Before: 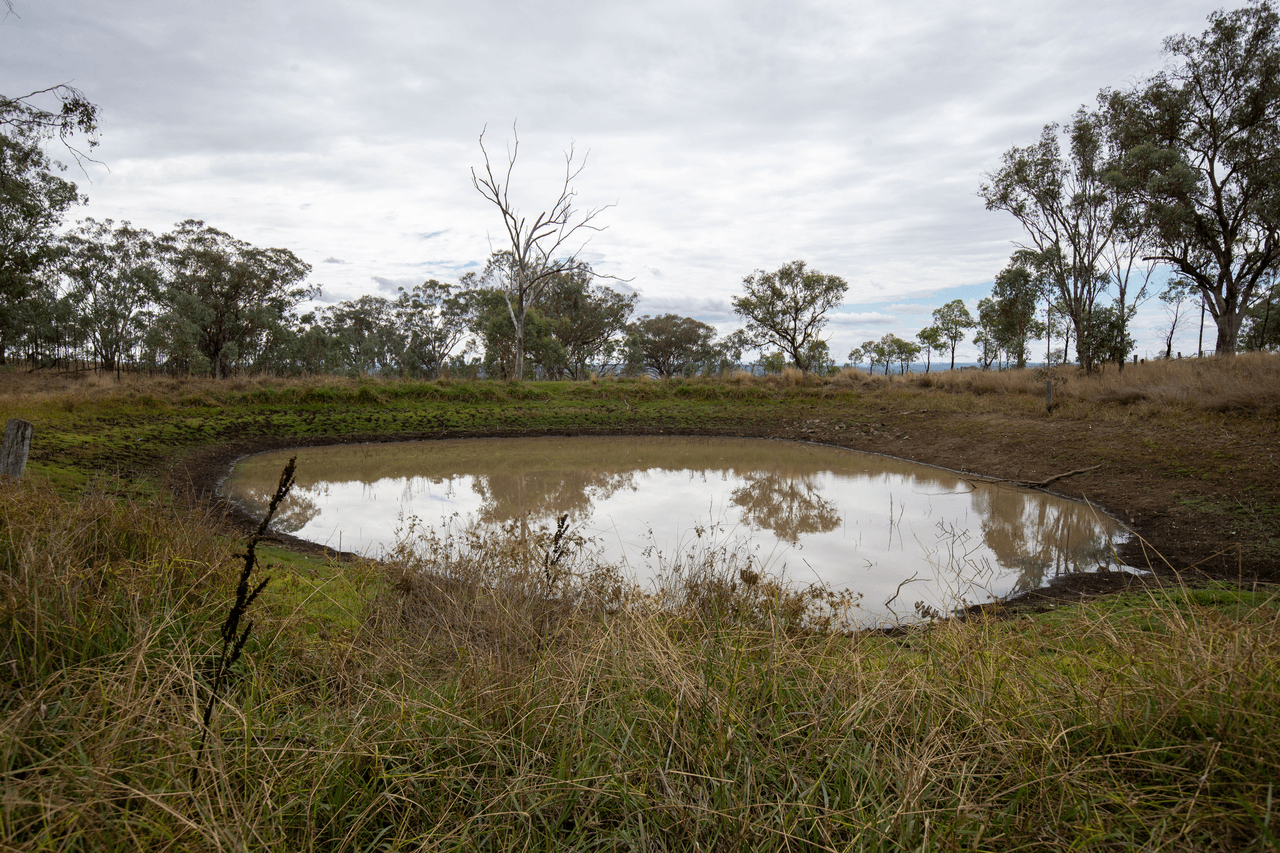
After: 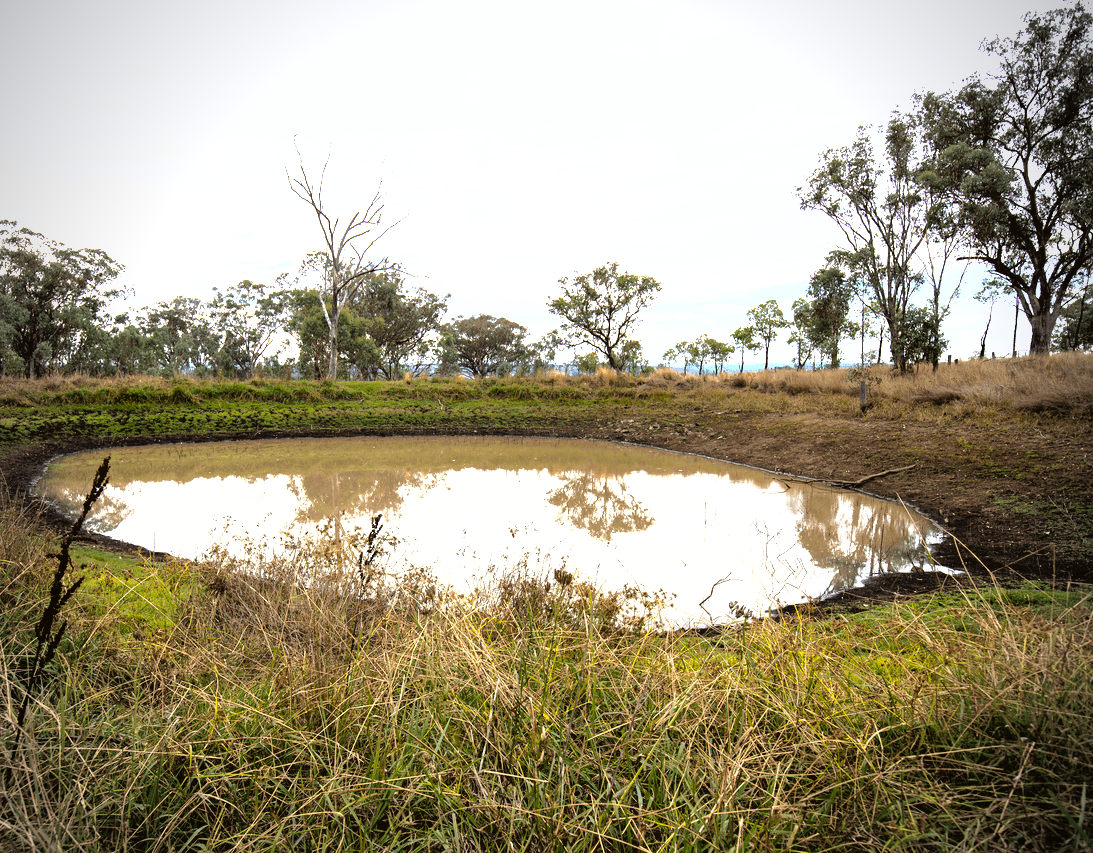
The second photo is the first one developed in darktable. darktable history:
tone equalizer: on, module defaults
exposure: black level correction 0, exposure 1.1 EV, compensate exposure bias true, compensate highlight preservation false
tone curve: curves: ch0 [(0, 0.016) (0.11, 0.039) (0.259, 0.235) (0.383, 0.437) (0.499, 0.597) (0.733, 0.867) (0.843, 0.948) (1, 1)], color space Lab, linked channels, preserve colors none
crop and rotate: left 14.584%
contrast brightness saturation: brightness -0.09
shadows and highlights: on, module defaults
levels: levels [0, 0.476, 0.951]
vignetting: on, module defaults
